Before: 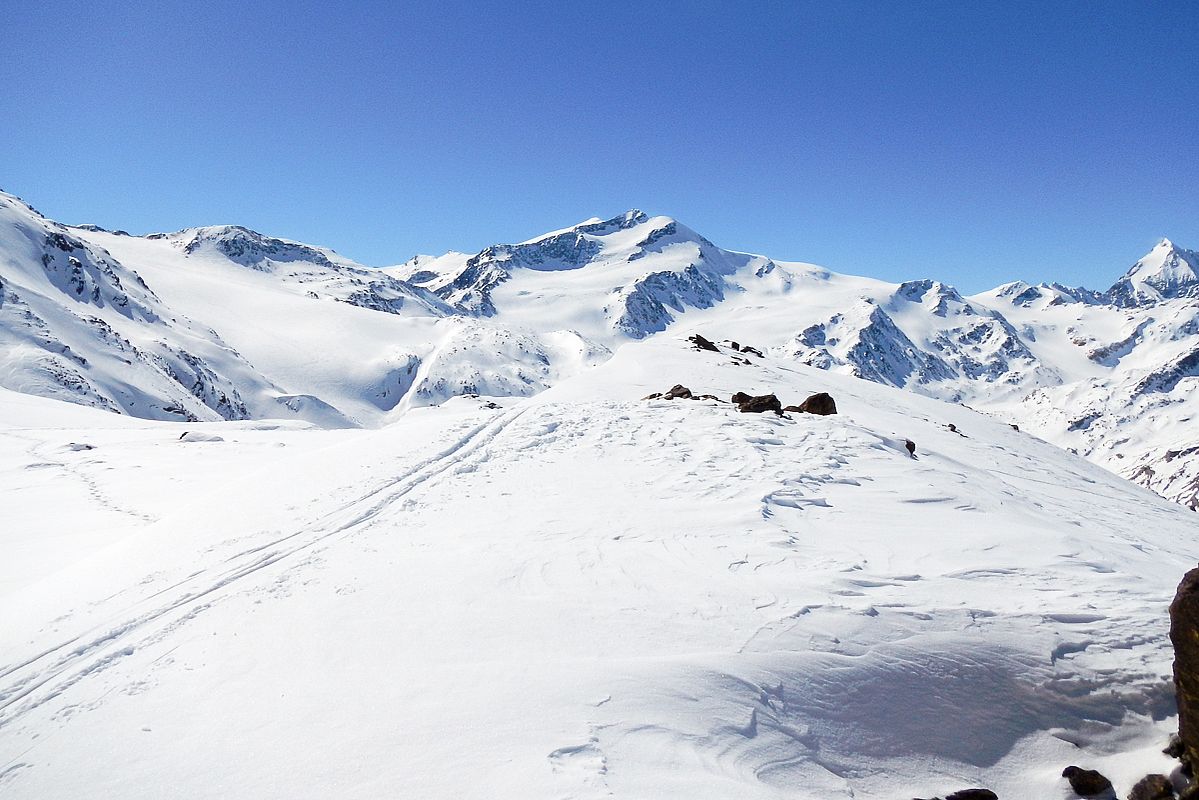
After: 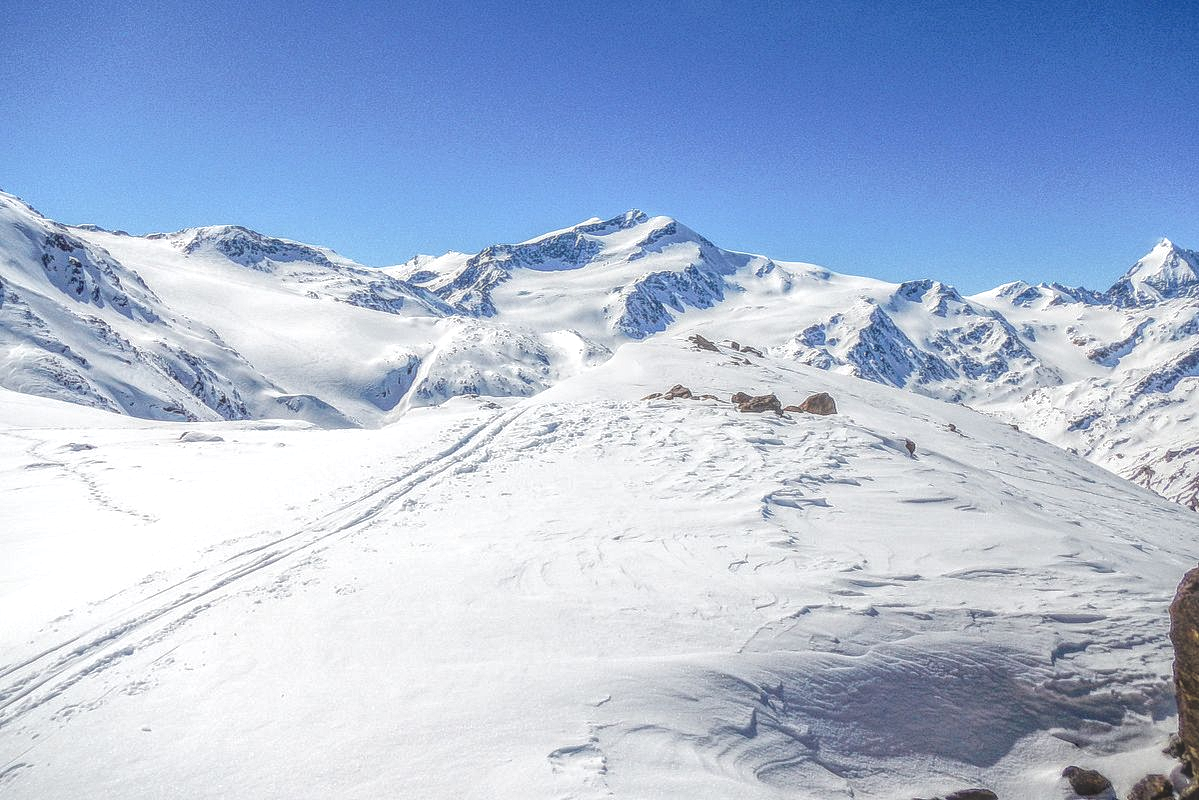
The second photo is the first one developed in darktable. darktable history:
local contrast: highlights 4%, shadows 2%, detail 200%, midtone range 0.249
